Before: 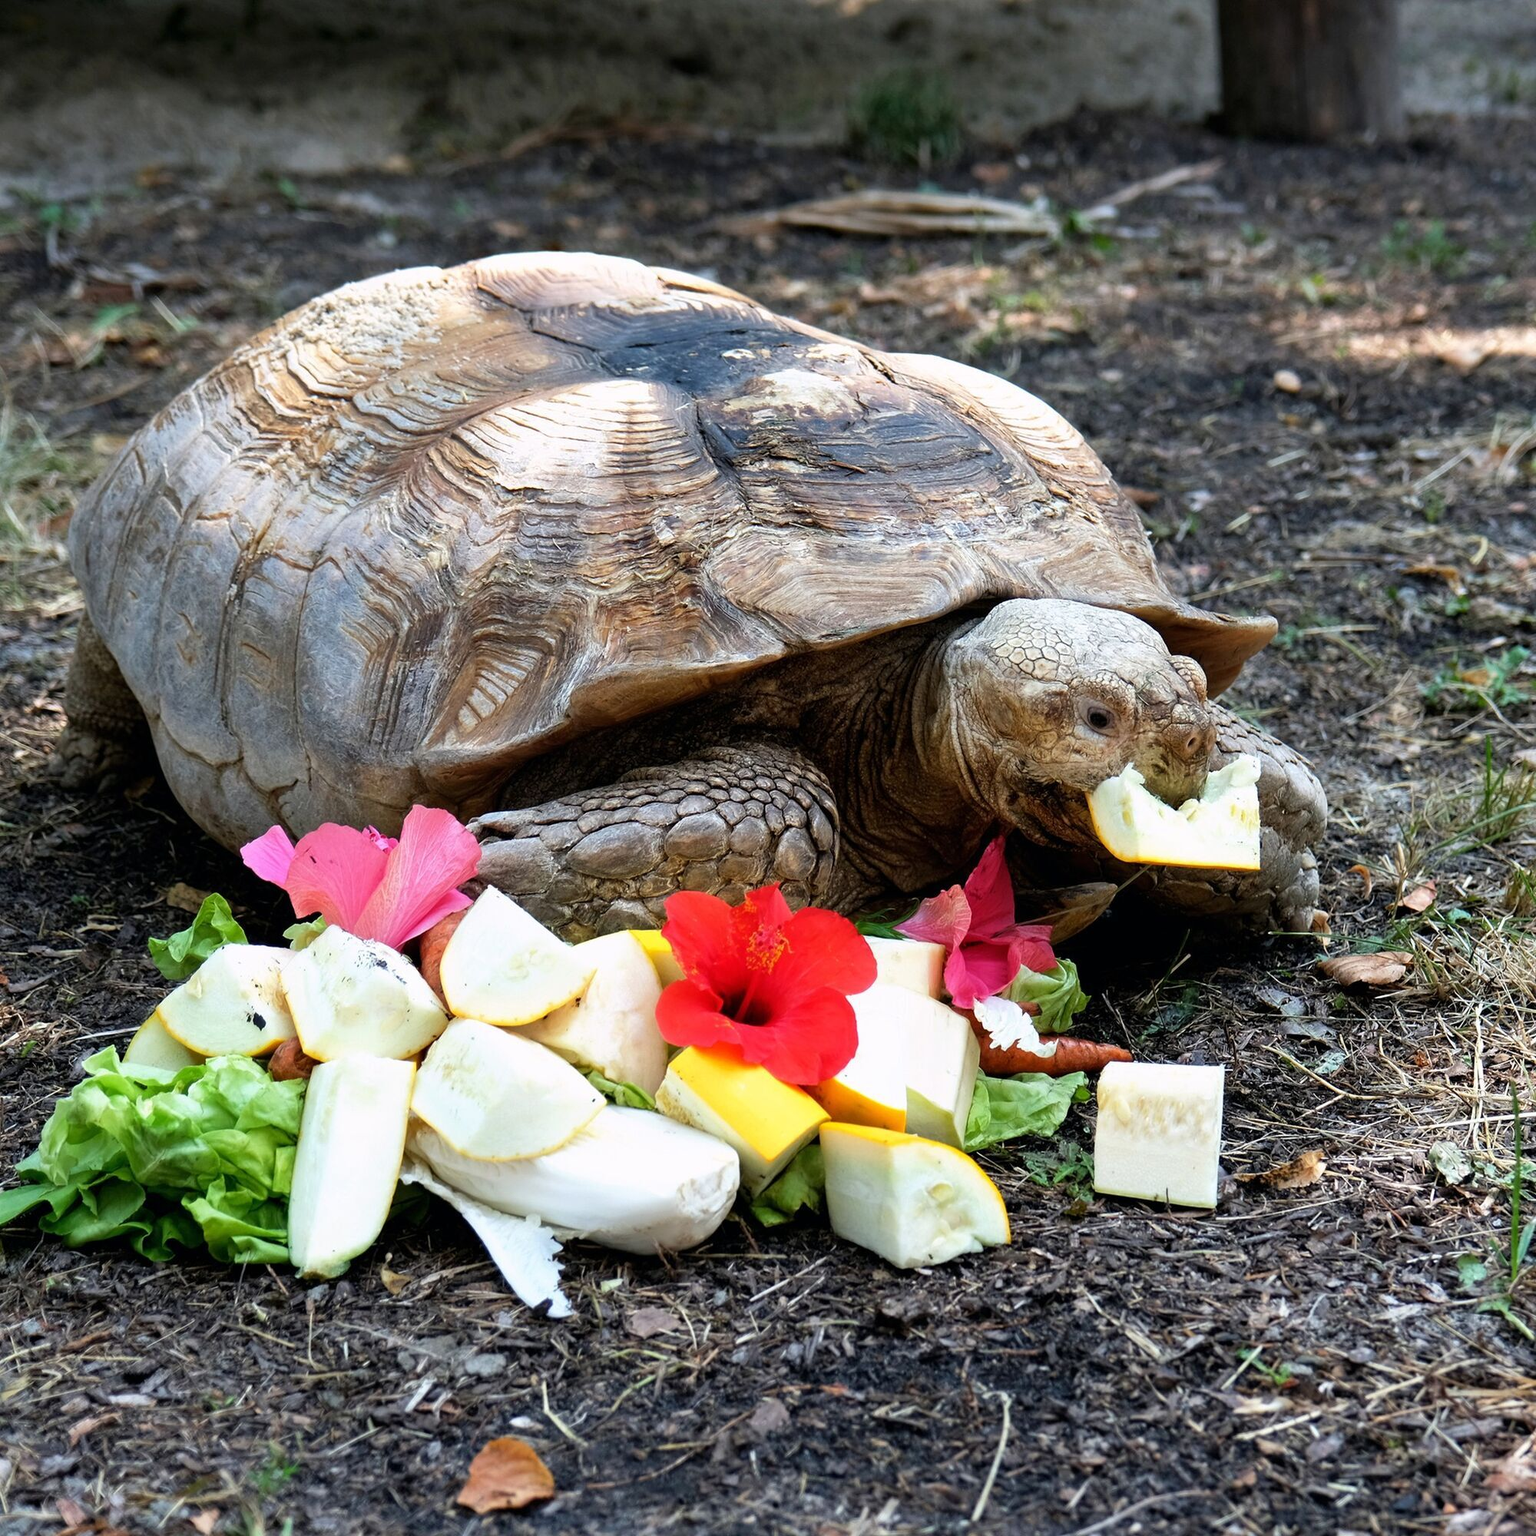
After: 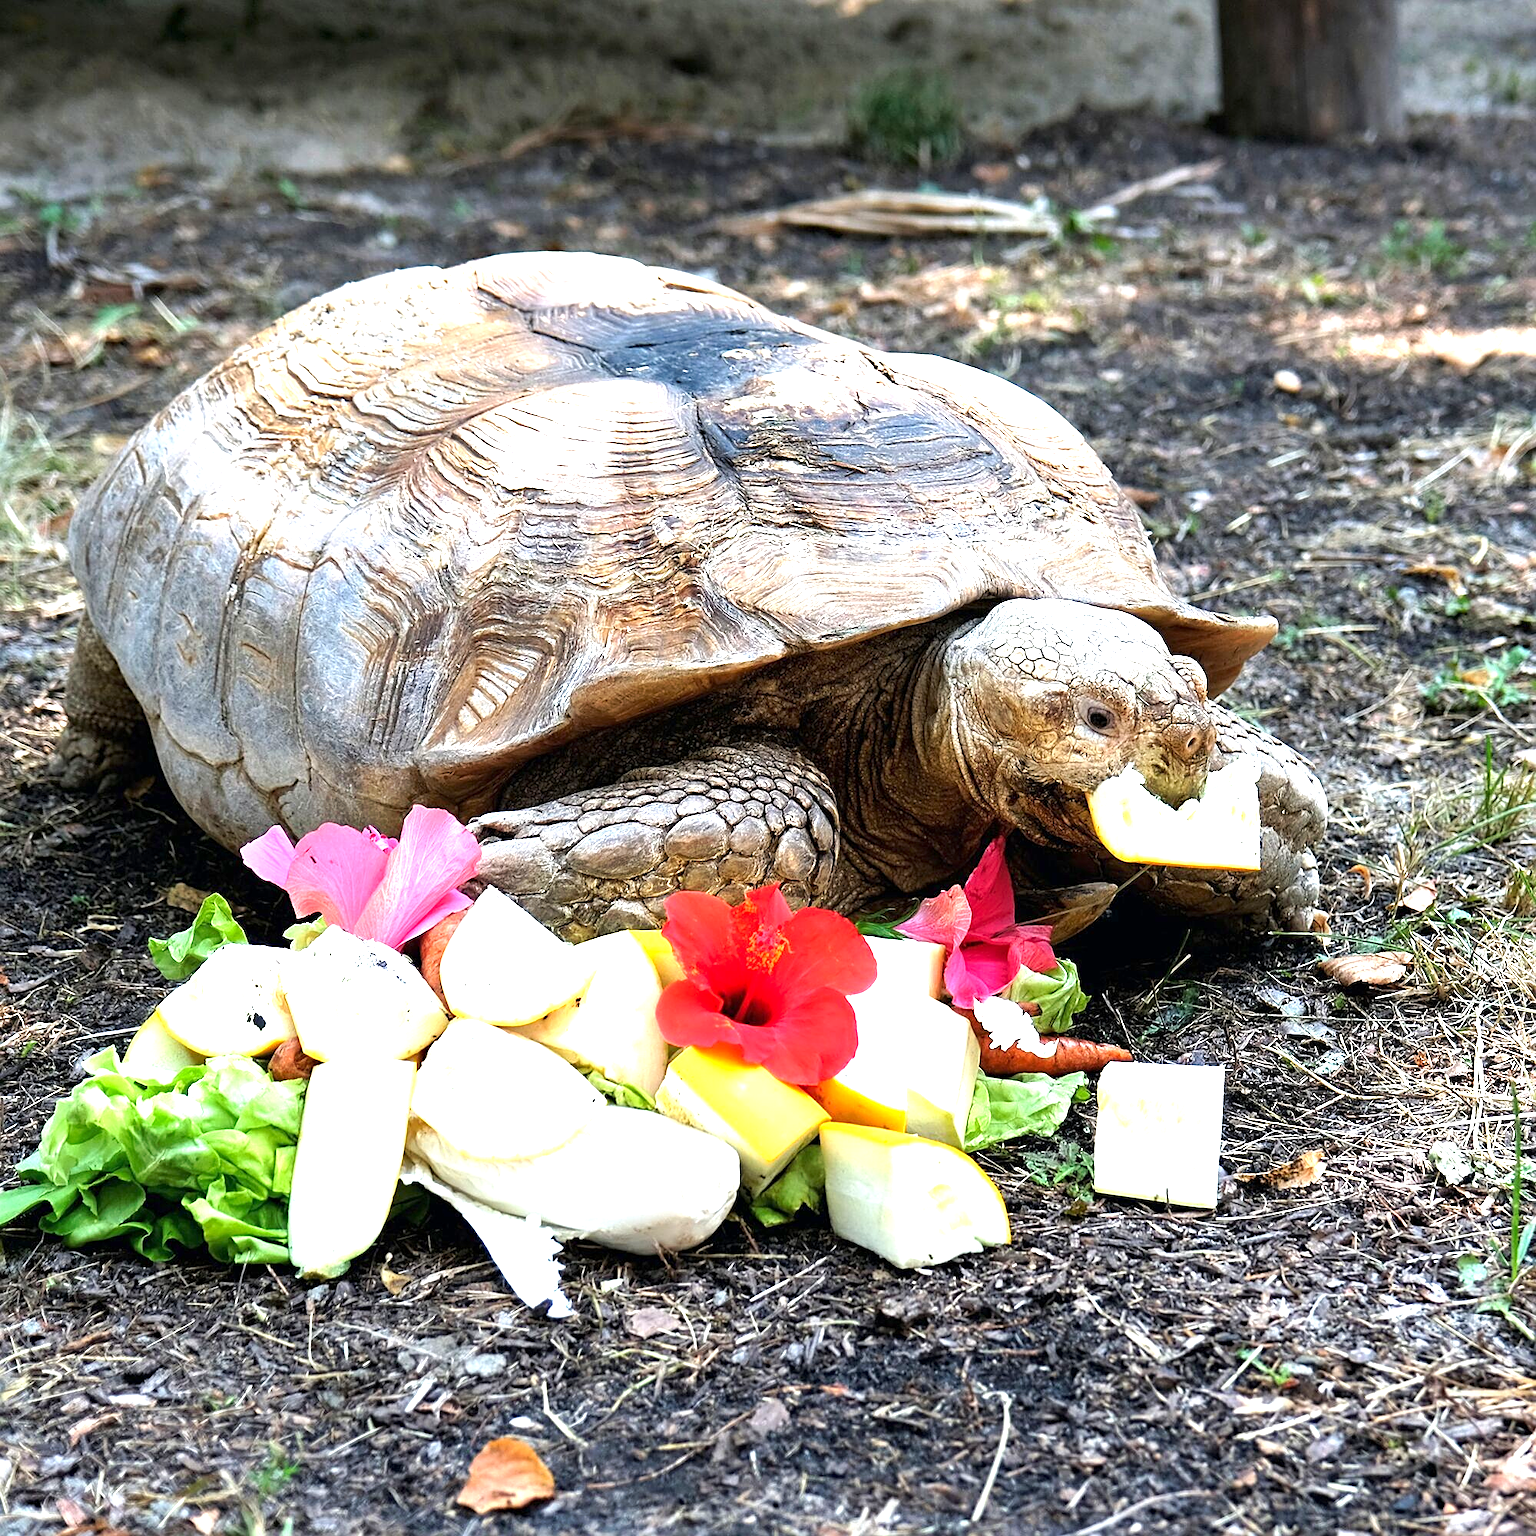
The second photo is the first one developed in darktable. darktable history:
sharpen: on, module defaults
exposure: exposure 1.152 EV, compensate highlight preservation false
tone curve: curves: ch0 [(0, 0) (0.003, 0.003) (0.011, 0.011) (0.025, 0.024) (0.044, 0.043) (0.069, 0.068) (0.1, 0.097) (0.136, 0.133) (0.177, 0.173) (0.224, 0.219) (0.277, 0.27) (0.335, 0.327) (0.399, 0.39) (0.468, 0.457) (0.543, 0.545) (0.623, 0.625) (0.709, 0.71) (0.801, 0.801) (0.898, 0.898) (1, 1)], preserve colors none
